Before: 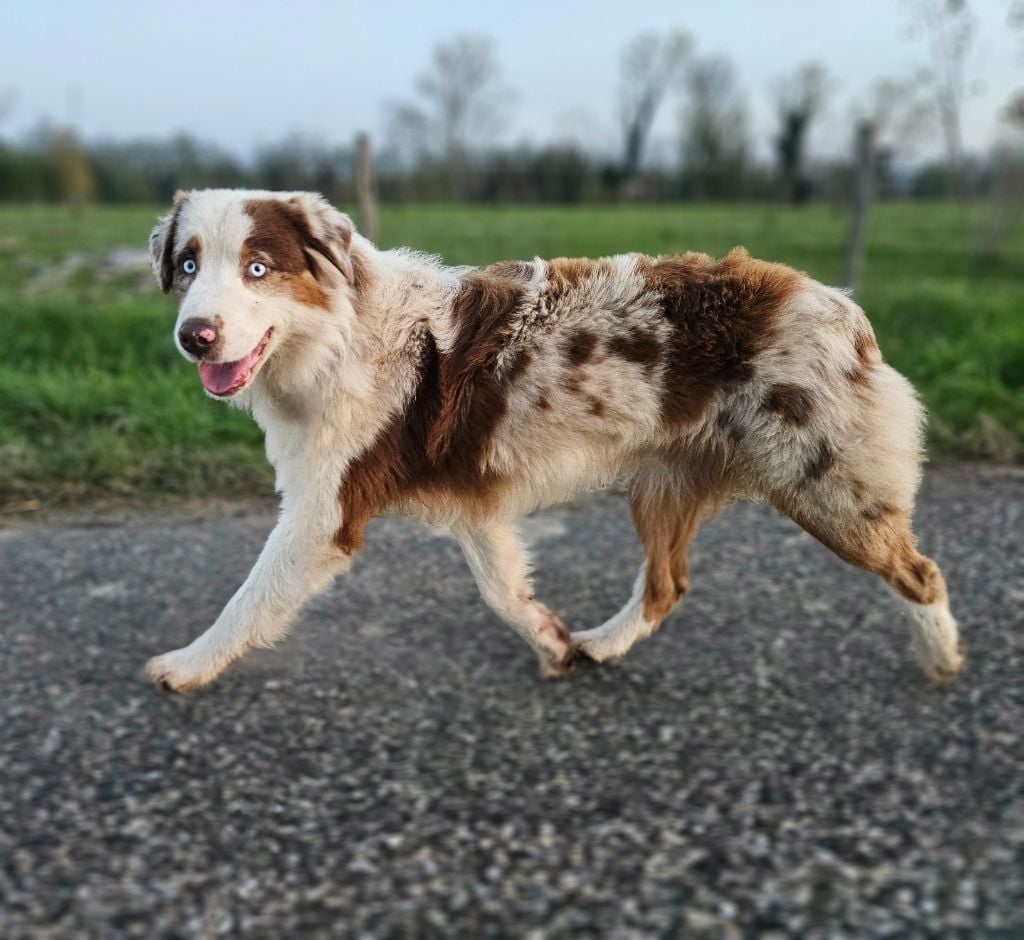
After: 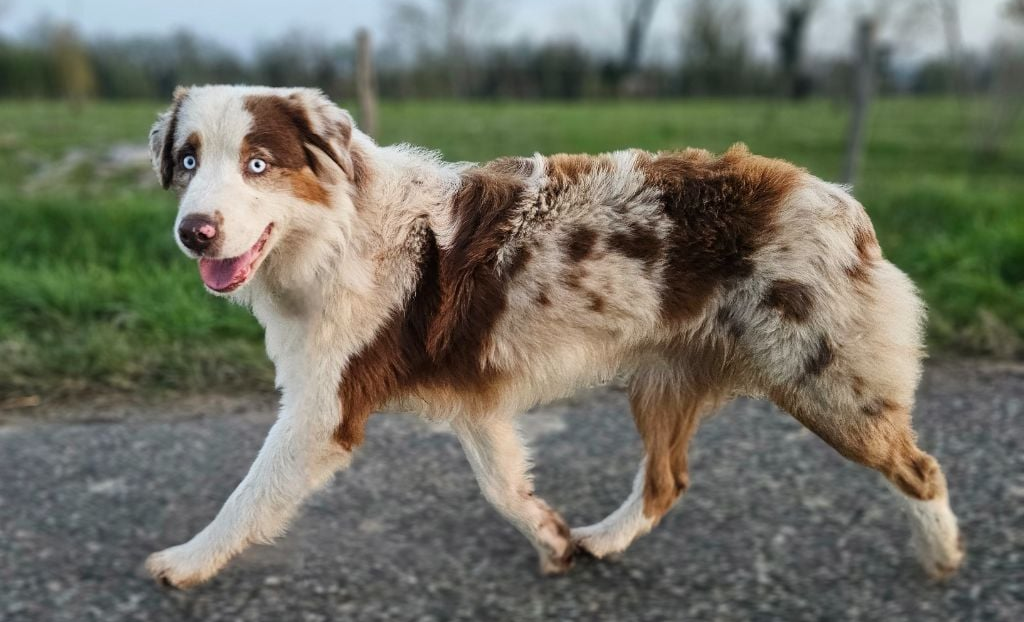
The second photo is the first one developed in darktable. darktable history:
crop: top 11.129%, bottom 22.655%
